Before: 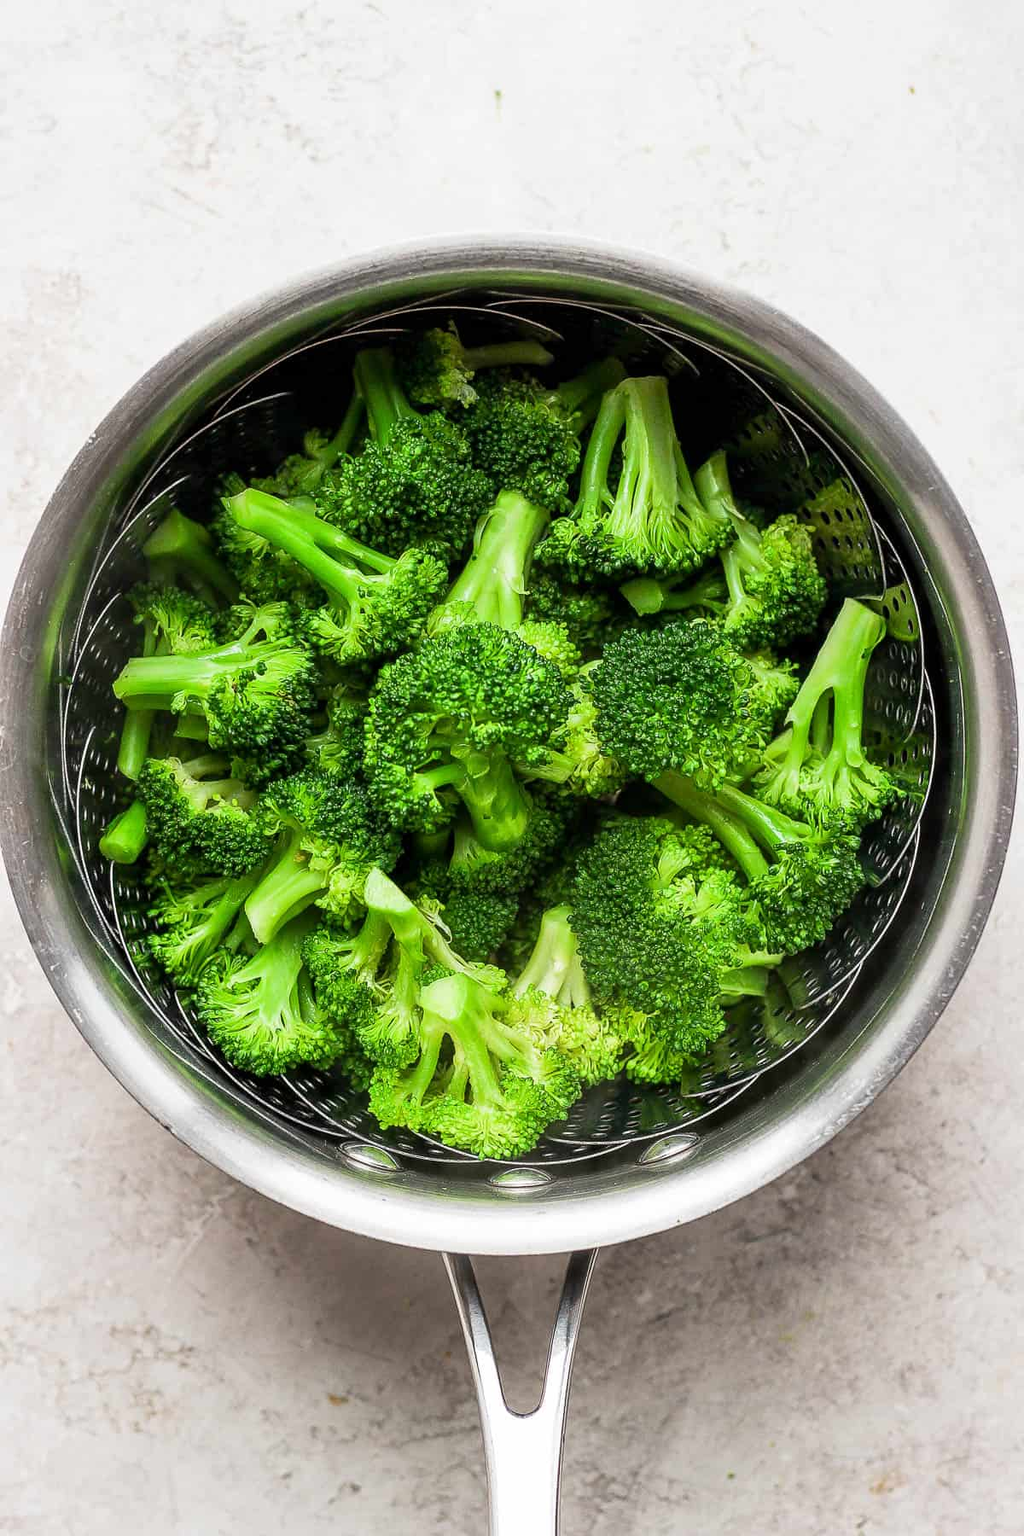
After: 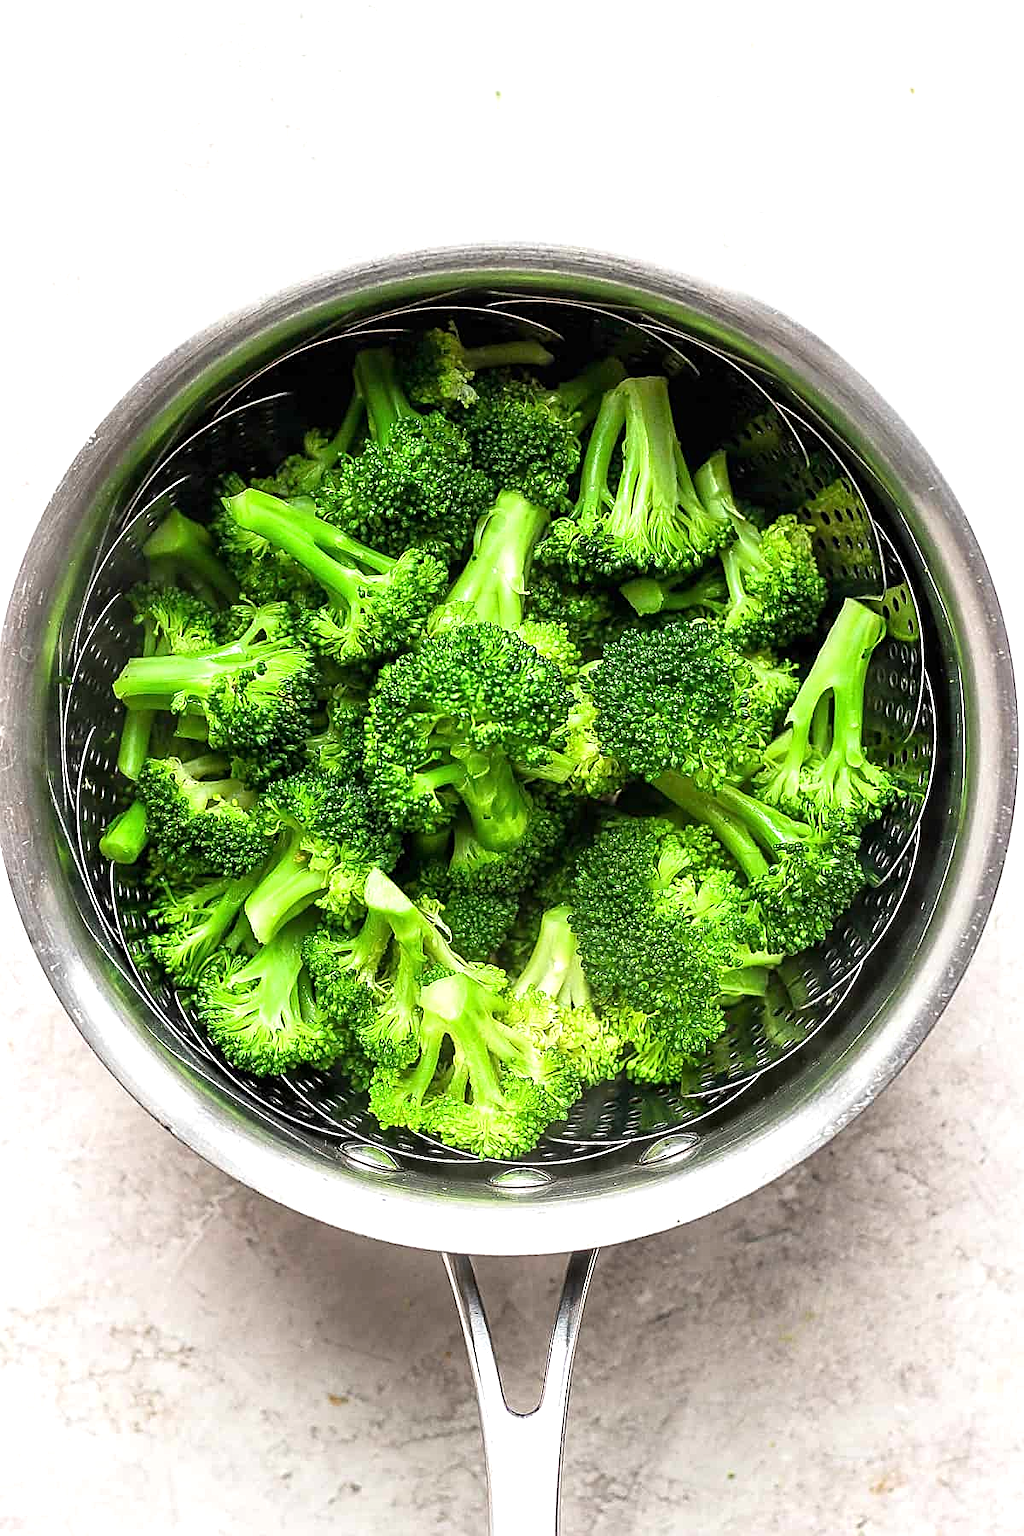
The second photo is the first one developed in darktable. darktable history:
sharpen: on, module defaults
exposure: black level correction 0, exposure 0.5 EV, compensate highlight preservation false
